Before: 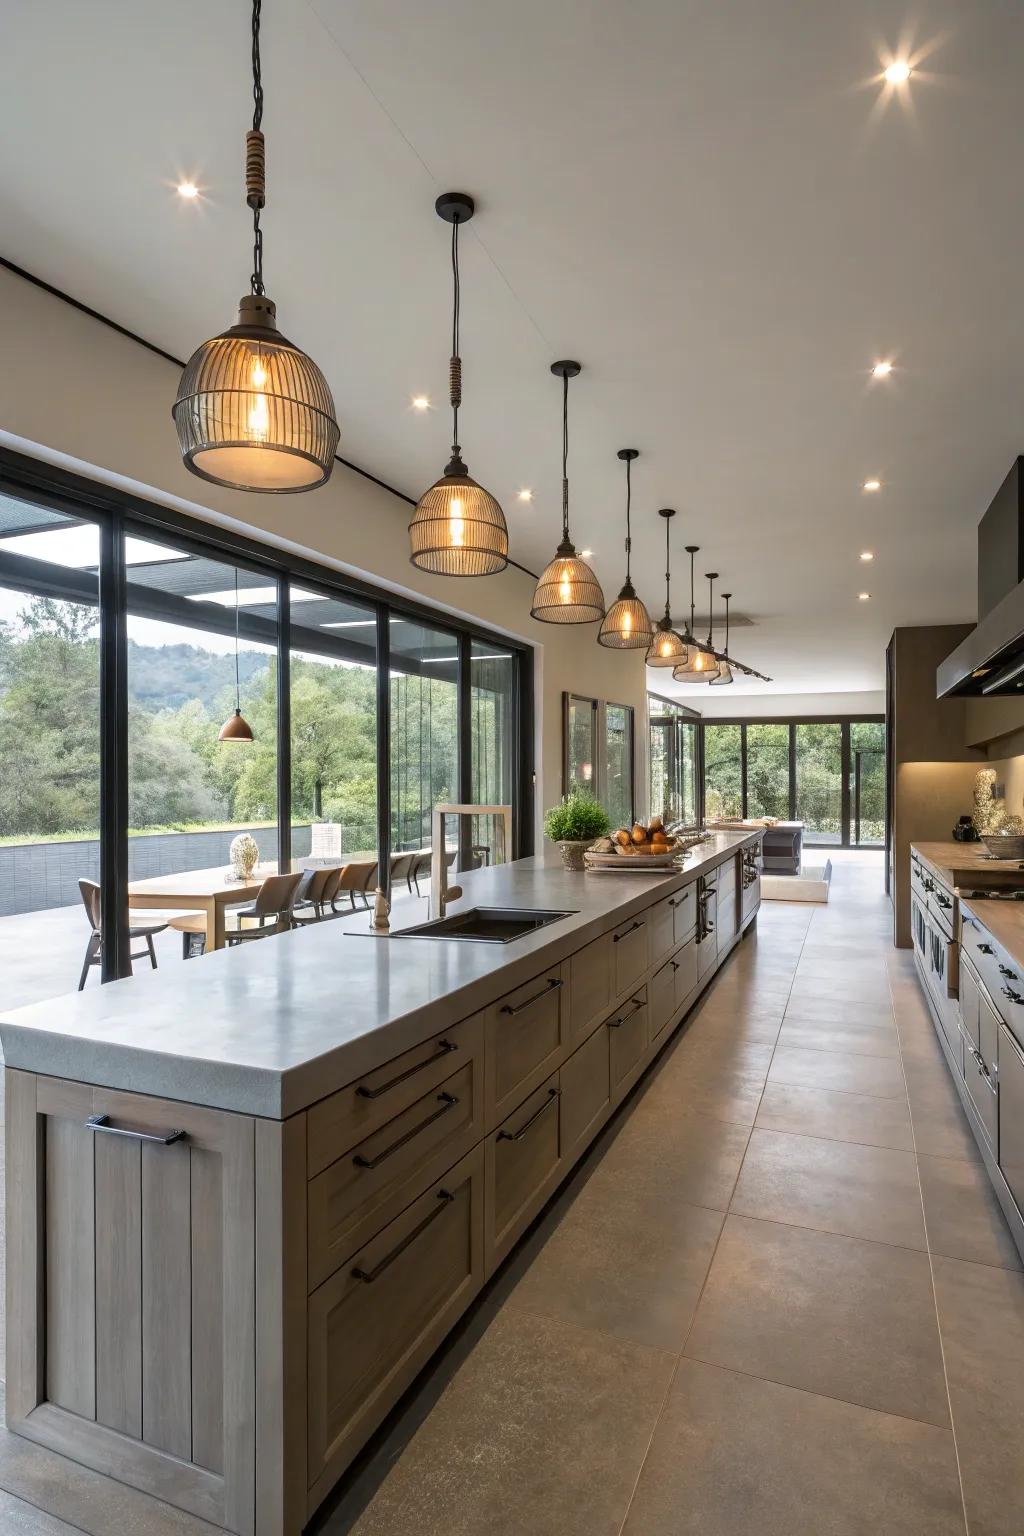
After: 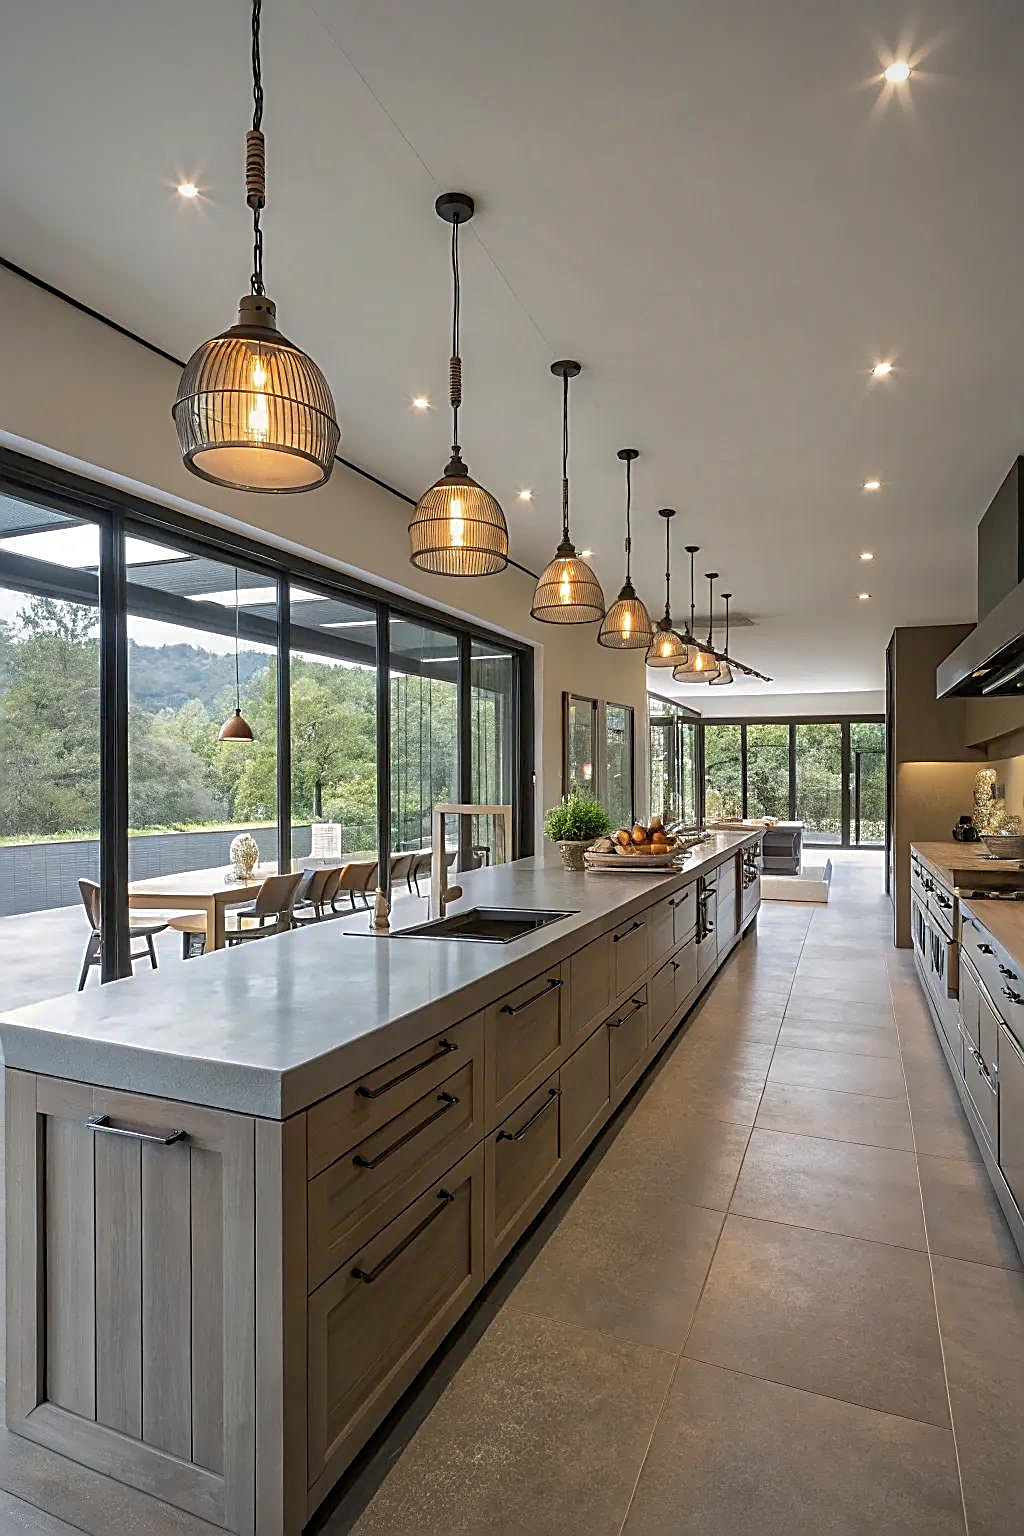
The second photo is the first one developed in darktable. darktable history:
vignetting: fall-off radius 81.94%
sharpen: amount 1
shadows and highlights: shadows 40, highlights -60
